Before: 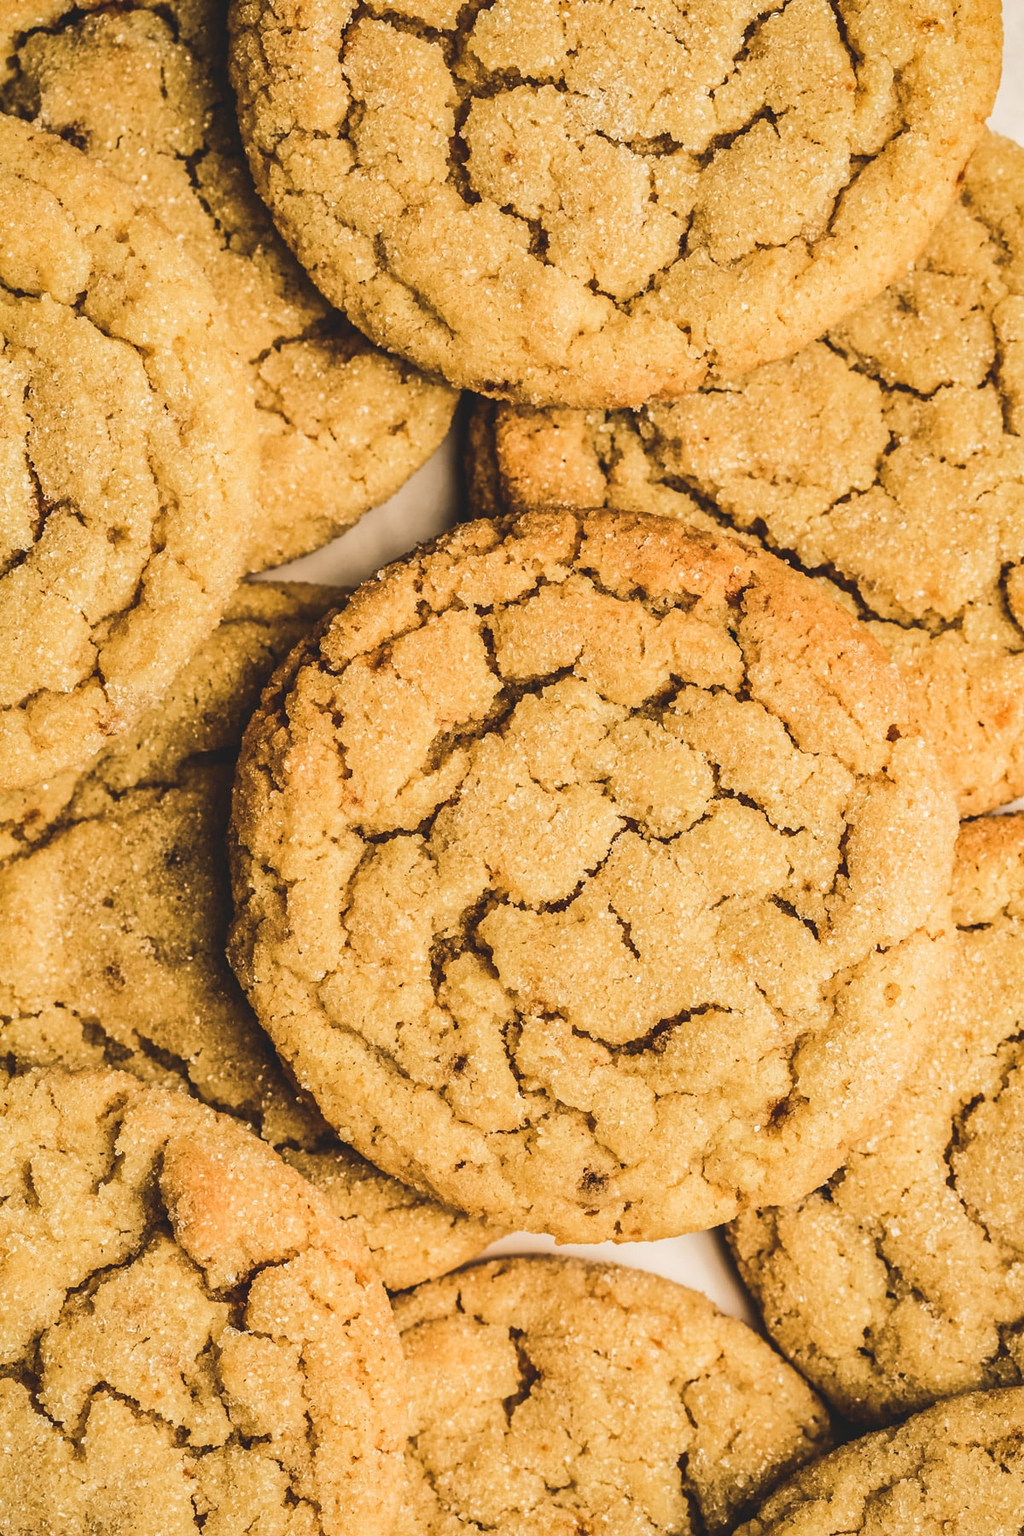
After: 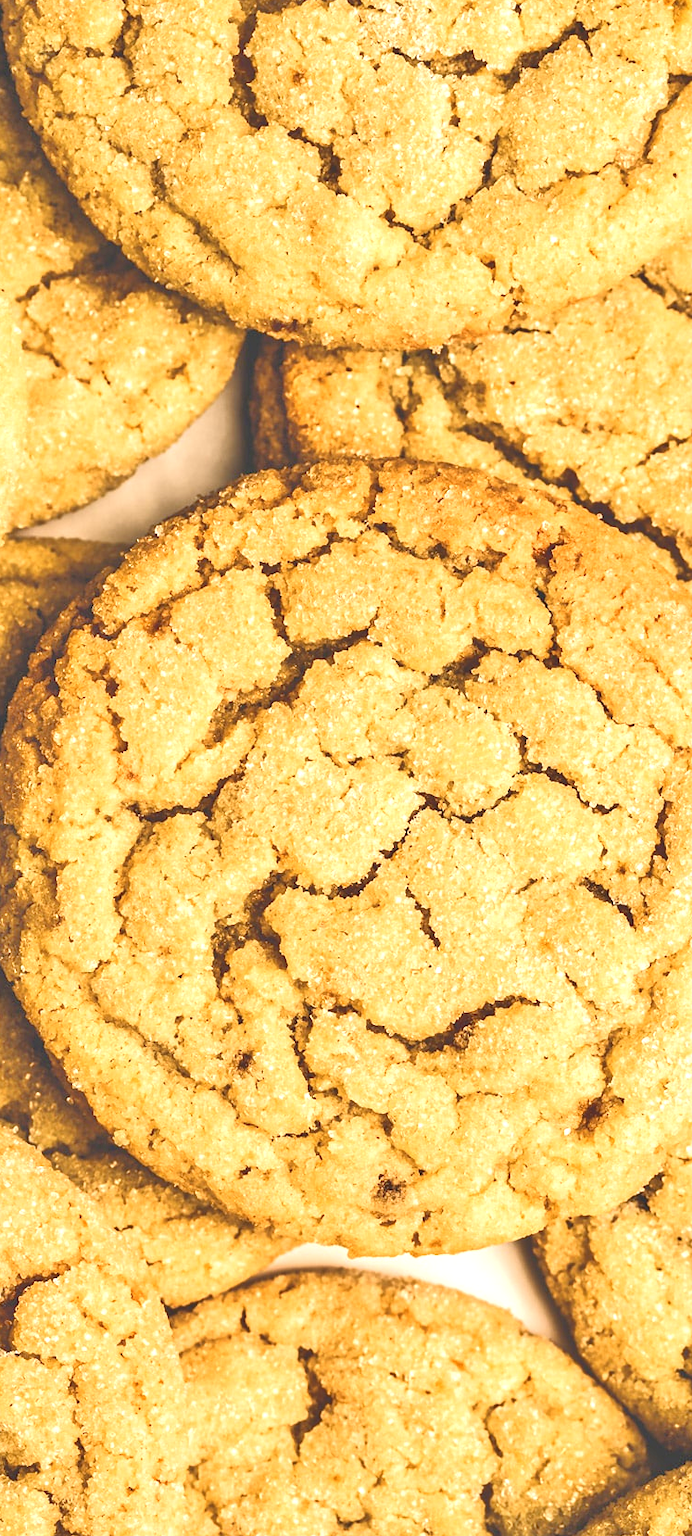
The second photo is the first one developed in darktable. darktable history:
crop and rotate: left 22.918%, top 5.629%, right 14.711%, bottom 2.247%
tone equalizer: -7 EV 0.15 EV, -6 EV 0.6 EV, -5 EV 1.15 EV, -4 EV 1.33 EV, -3 EV 1.15 EV, -2 EV 0.6 EV, -1 EV 0.15 EV, mask exposure compensation -0.5 EV
exposure: exposure 0.6 EV, compensate highlight preservation false
